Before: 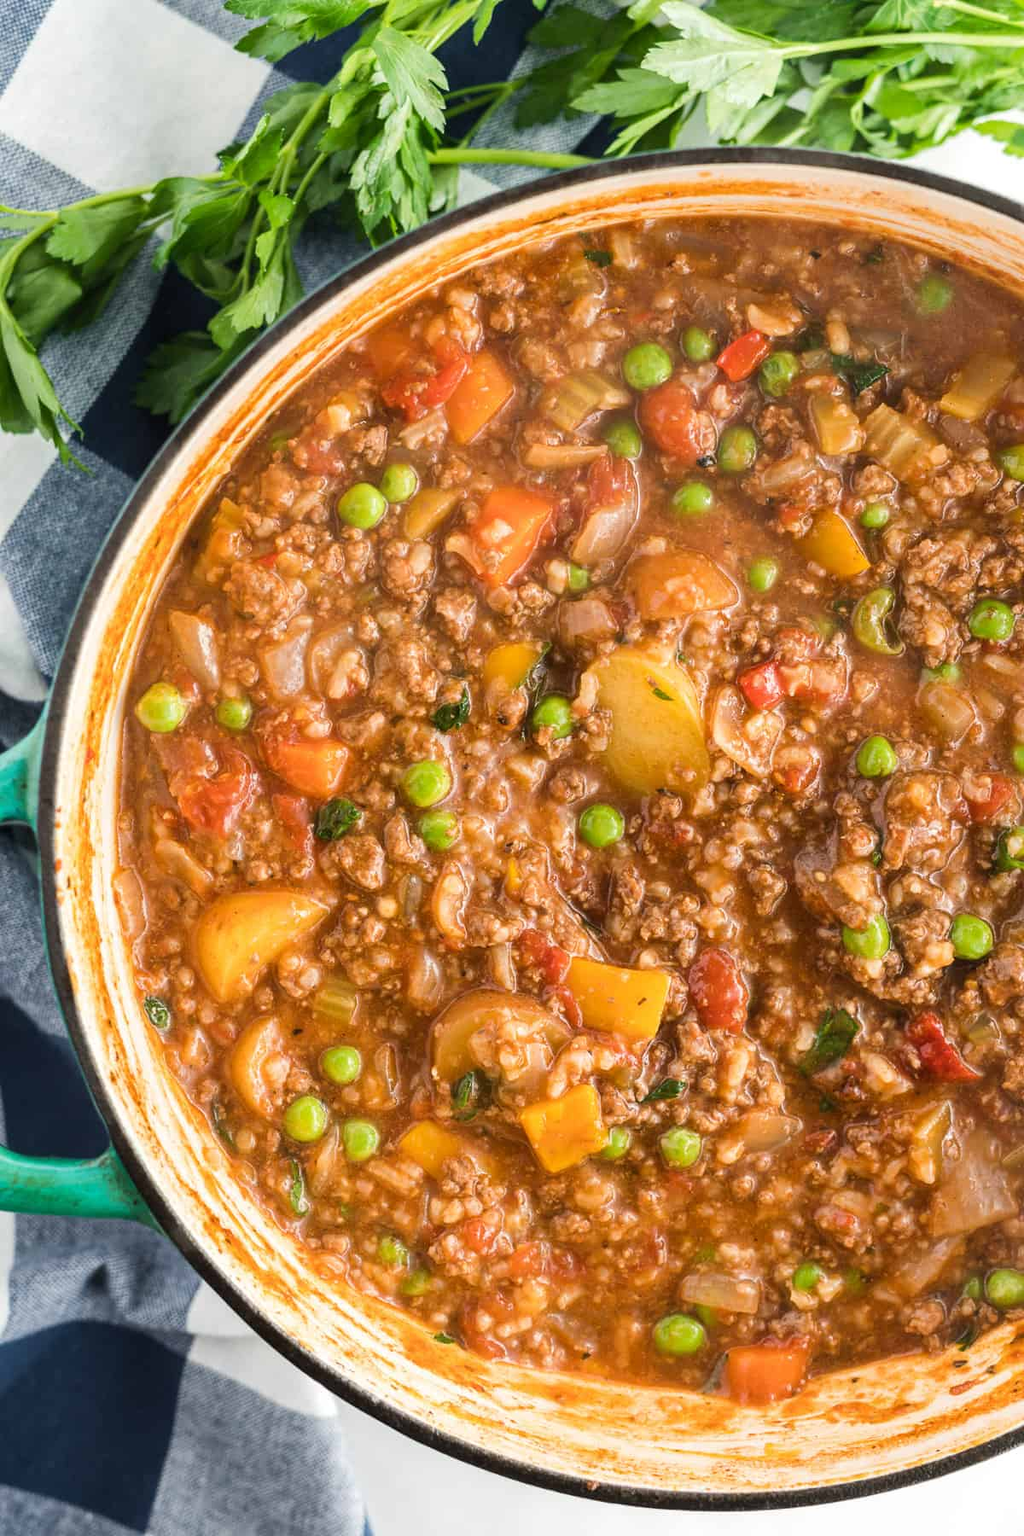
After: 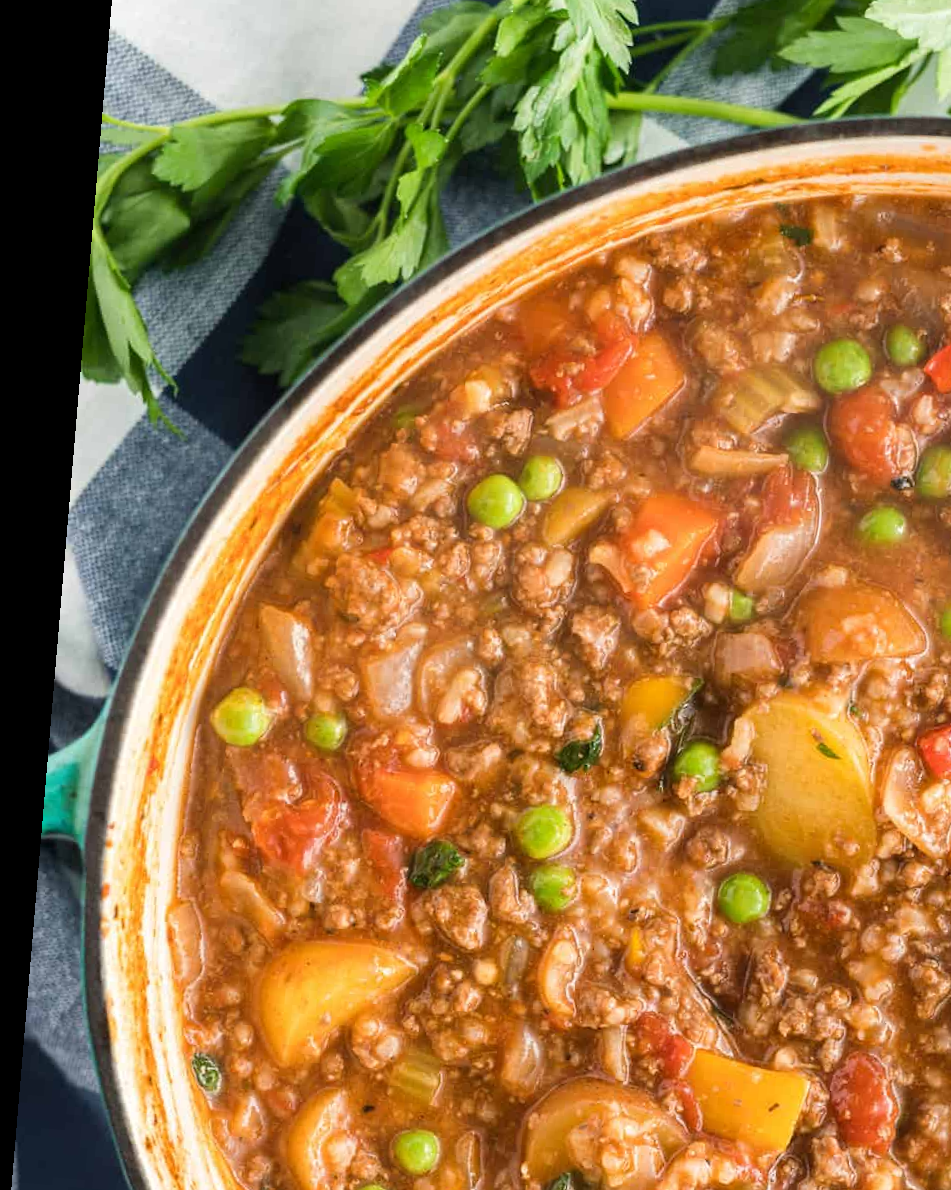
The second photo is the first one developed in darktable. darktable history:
crop and rotate: angle -4.84°, left 2.133%, top 6.642%, right 27.23%, bottom 30.543%
